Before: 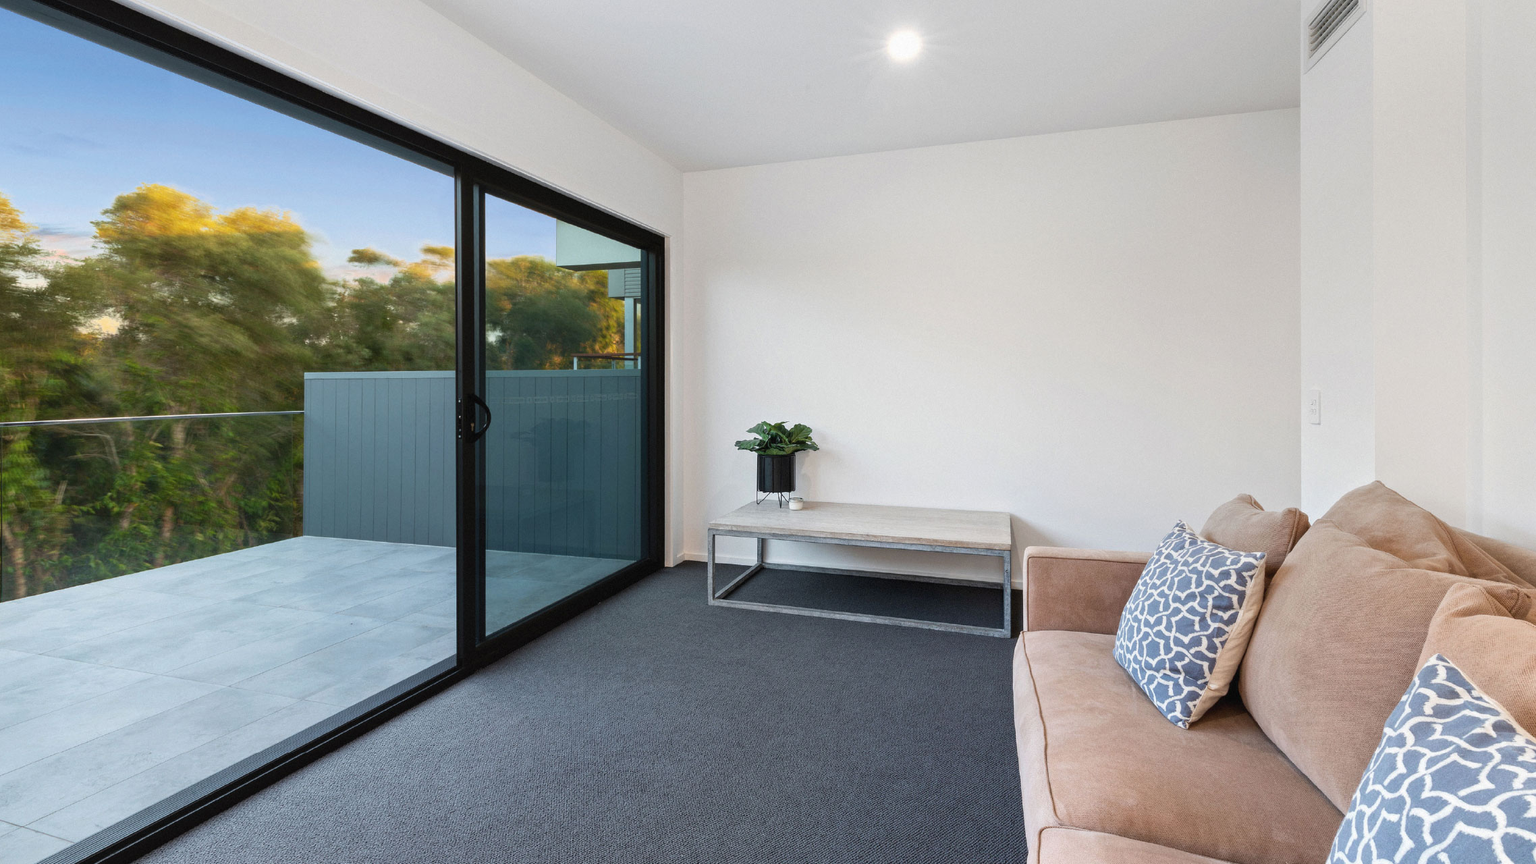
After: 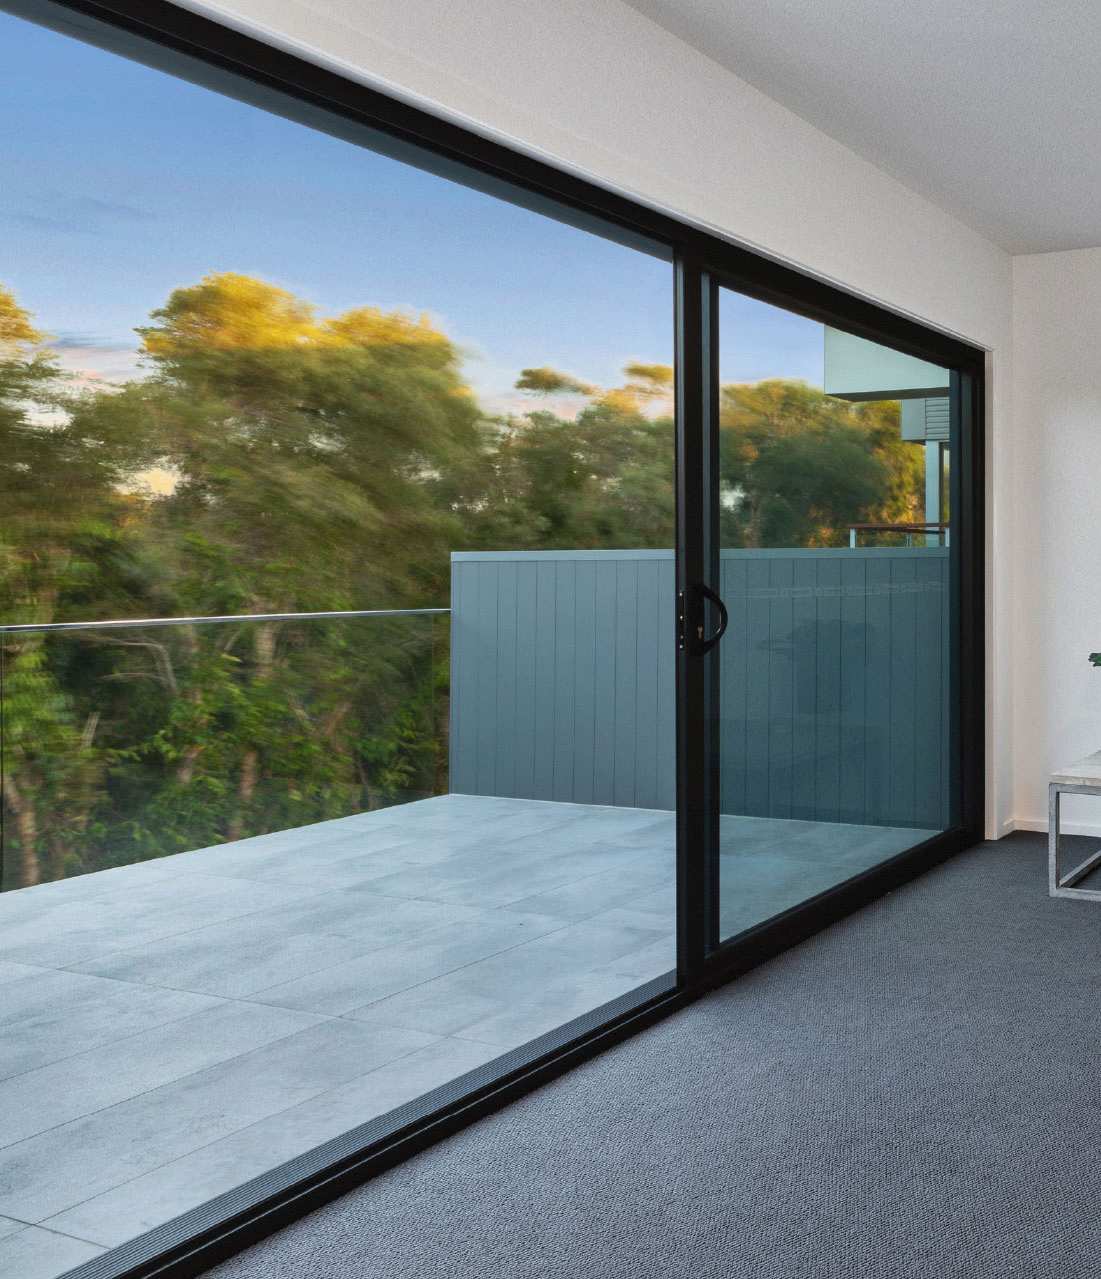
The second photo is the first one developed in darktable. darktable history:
crop and rotate: left 0.007%, top 0%, right 51.599%
shadows and highlights: radius 100.49, shadows 50.45, highlights -64.85, soften with gaussian
